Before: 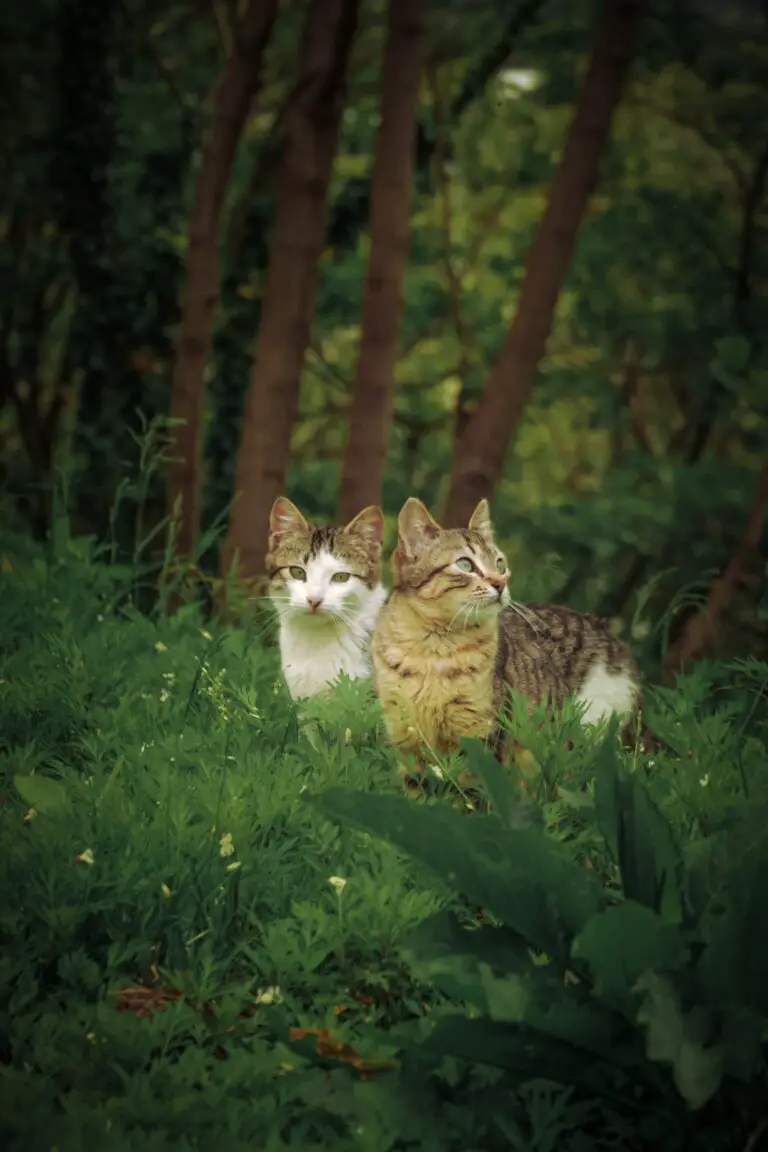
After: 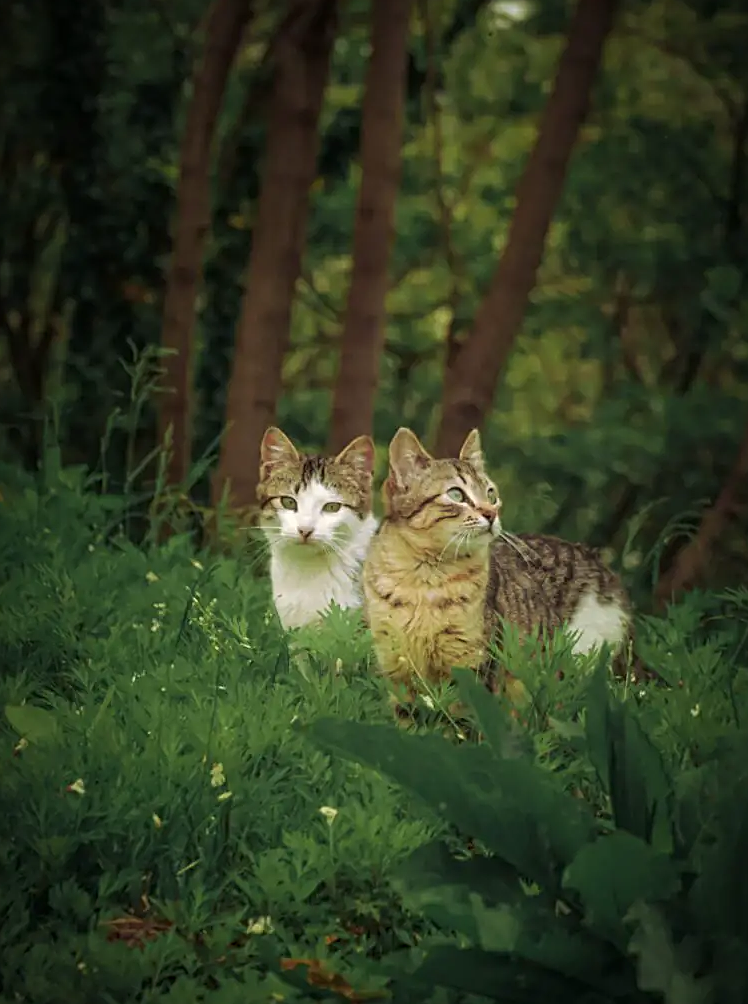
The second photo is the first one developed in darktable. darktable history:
crop: left 1.178%, top 6.137%, right 1.349%, bottom 6.686%
sharpen: on, module defaults
